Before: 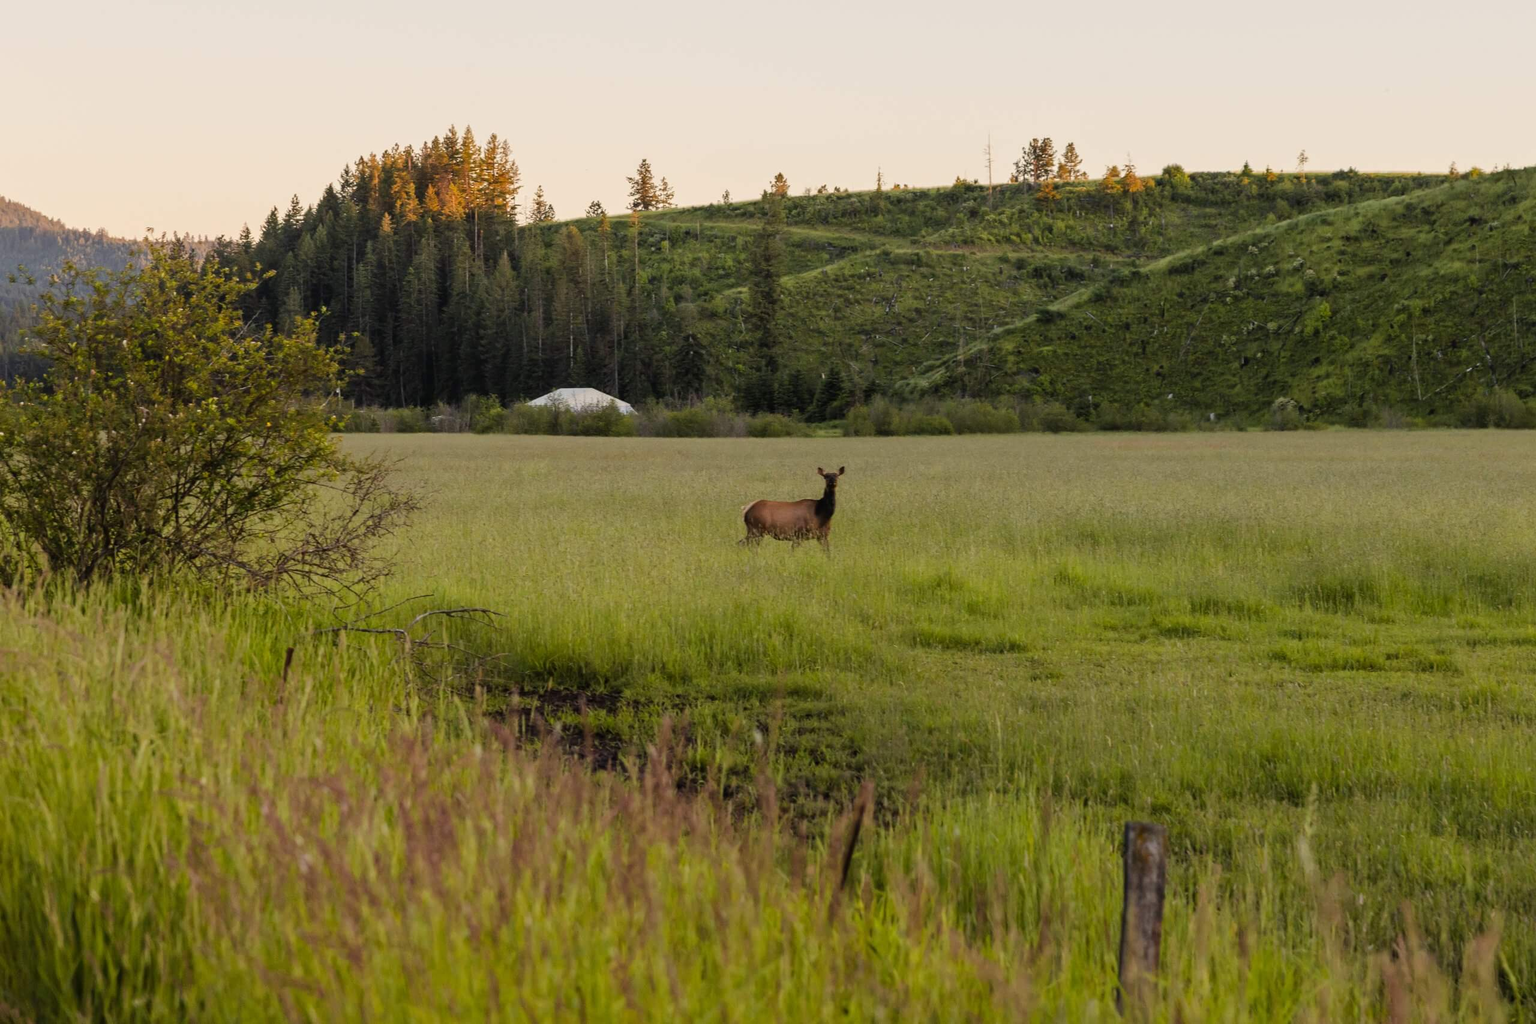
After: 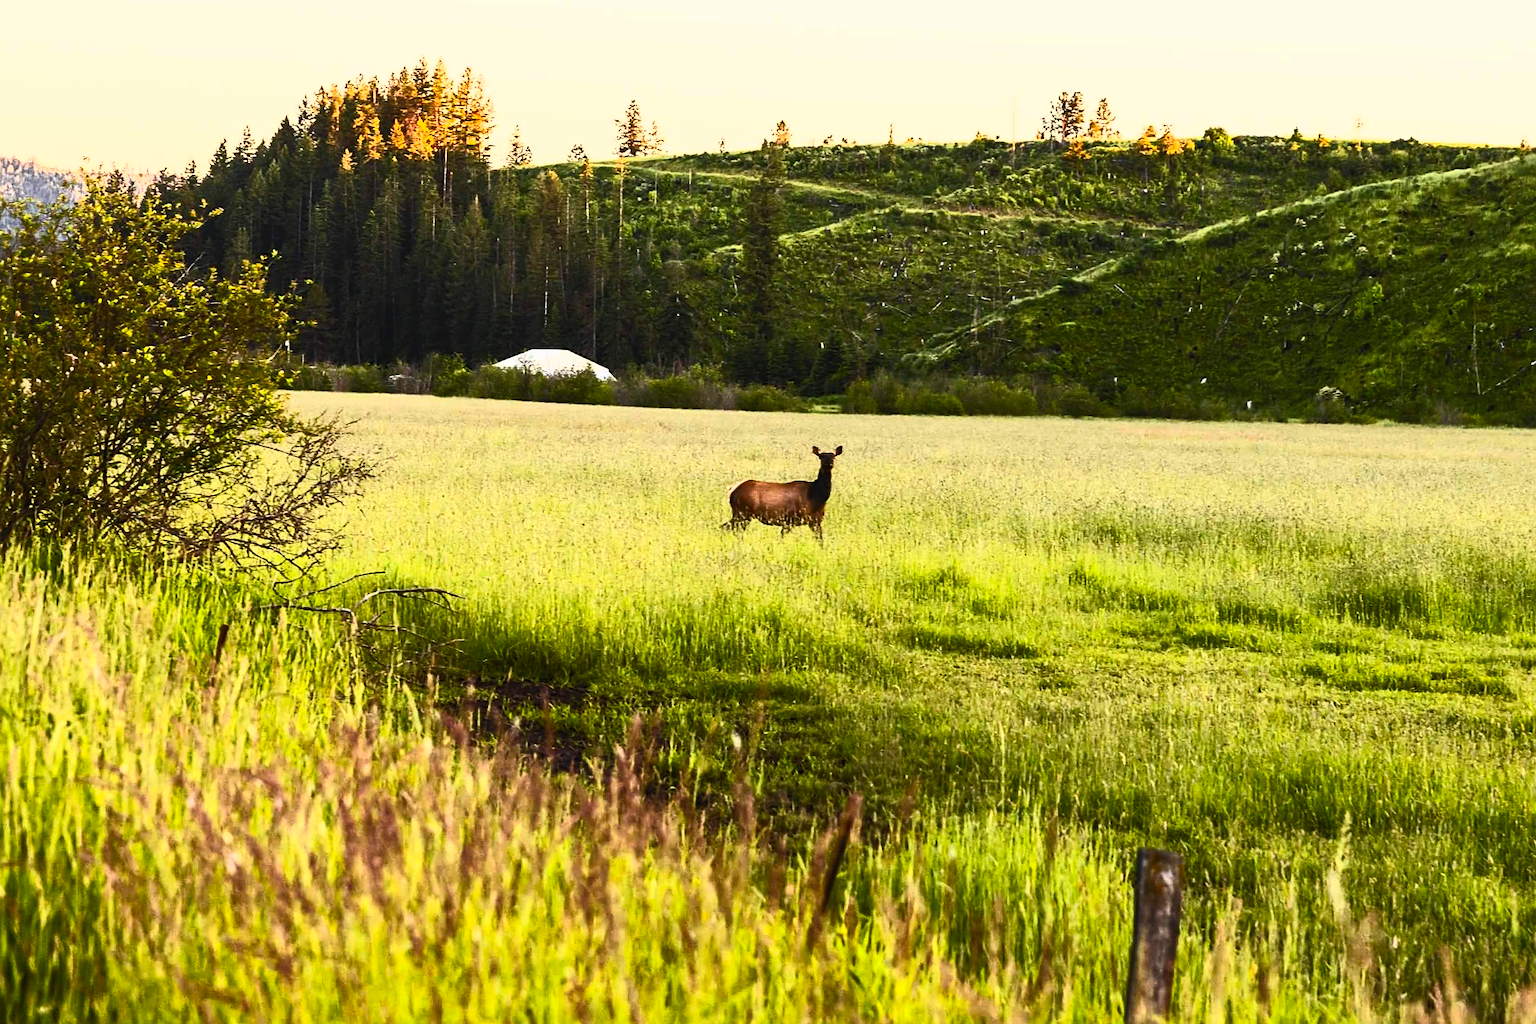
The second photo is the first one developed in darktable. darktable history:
sharpen: on, module defaults
crop and rotate: angle -1.96°, left 3.097%, top 4.154%, right 1.586%, bottom 0.529%
tone equalizer: -8 EV -0.417 EV, -7 EV -0.389 EV, -6 EV -0.333 EV, -5 EV -0.222 EV, -3 EV 0.222 EV, -2 EV 0.333 EV, -1 EV 0.389 EV, +0 EV 0.417 EV, edges refinement/feathering 500, mask exposure compensation -1.57 EV, preserve details no
contrast brightness saturation: contrast 0.83, brightness 0.59, saturation 0.59
